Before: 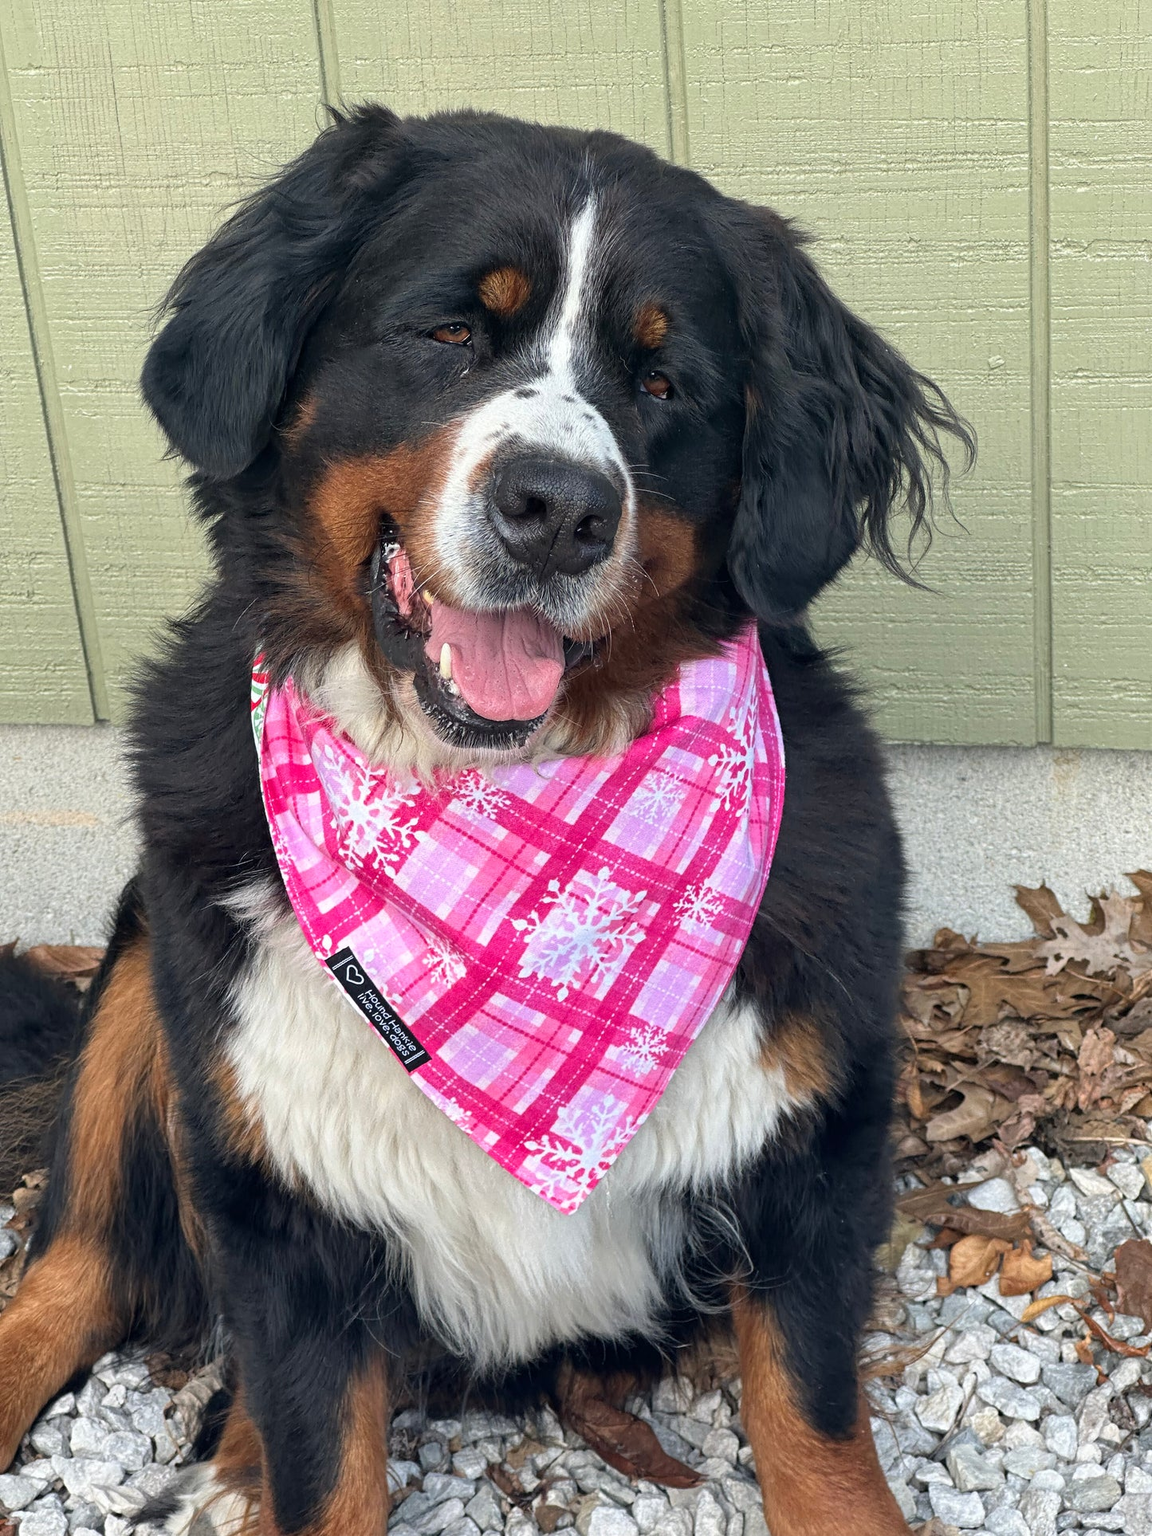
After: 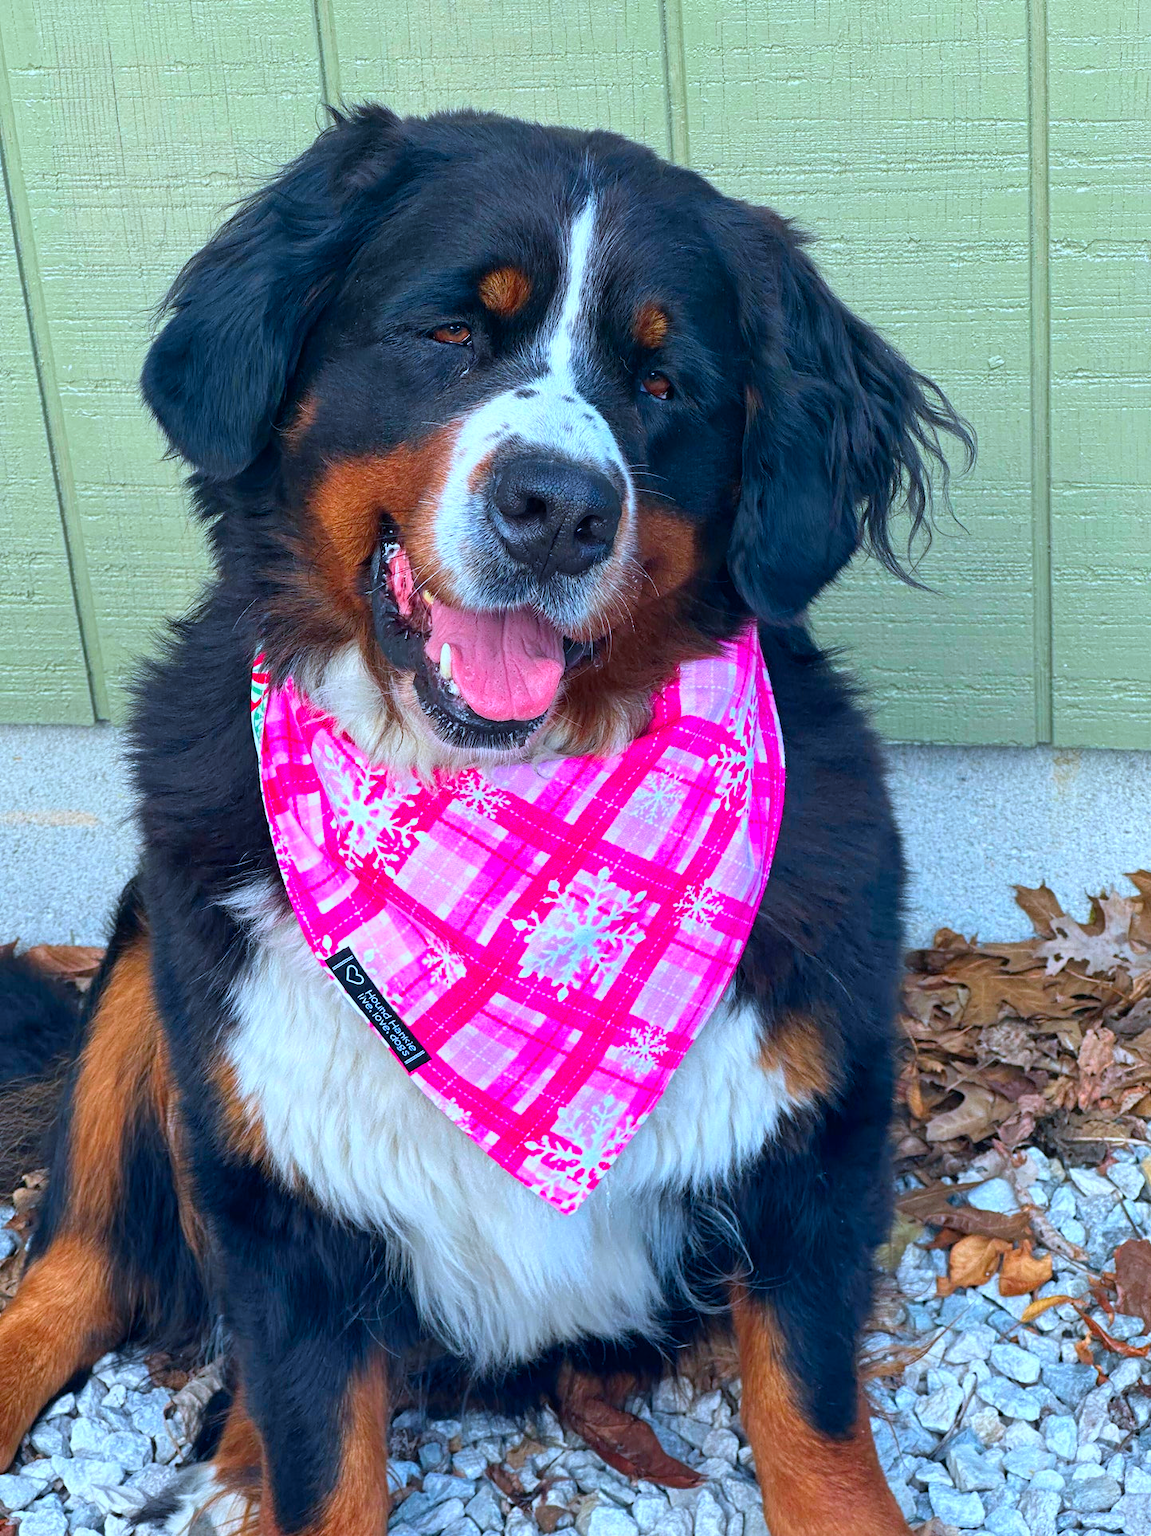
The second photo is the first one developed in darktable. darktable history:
color calibration: x 0.38, y 0.391, temperature 4086.74 K
color correction: saturation 1.8
